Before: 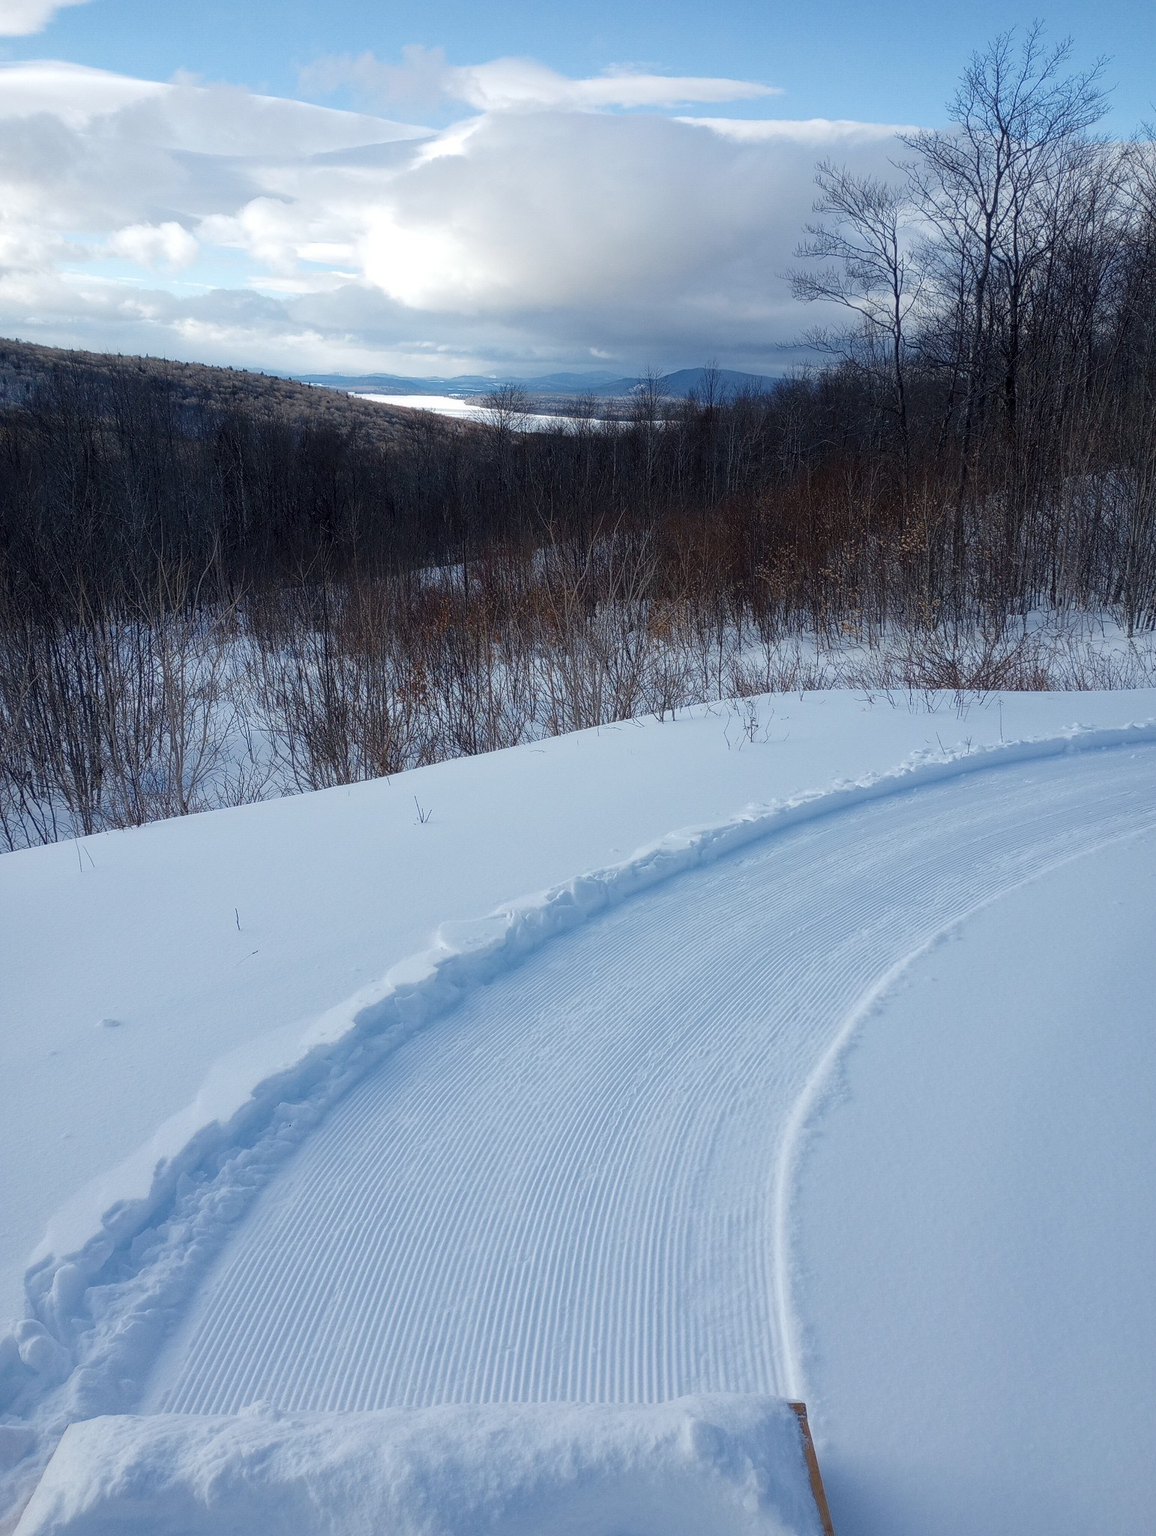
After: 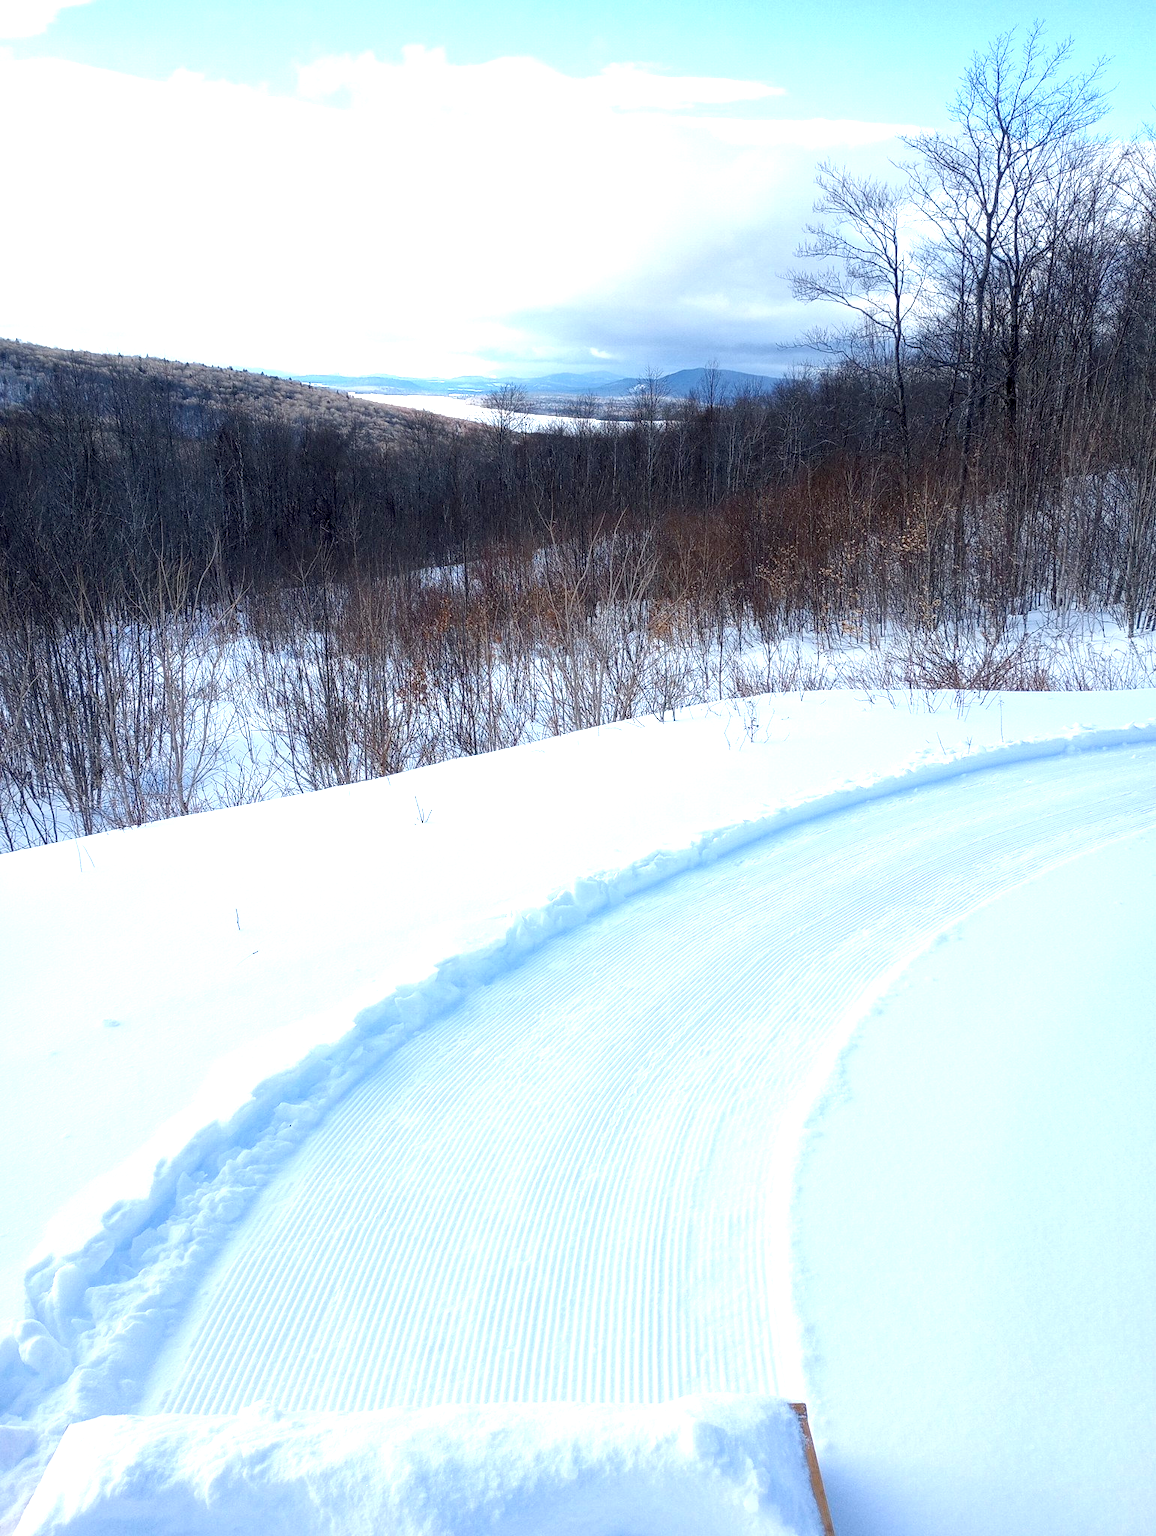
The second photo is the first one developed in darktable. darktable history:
exposure: black level correction 0.002, exposure 1.308 EV, compensate highlight preservation false
